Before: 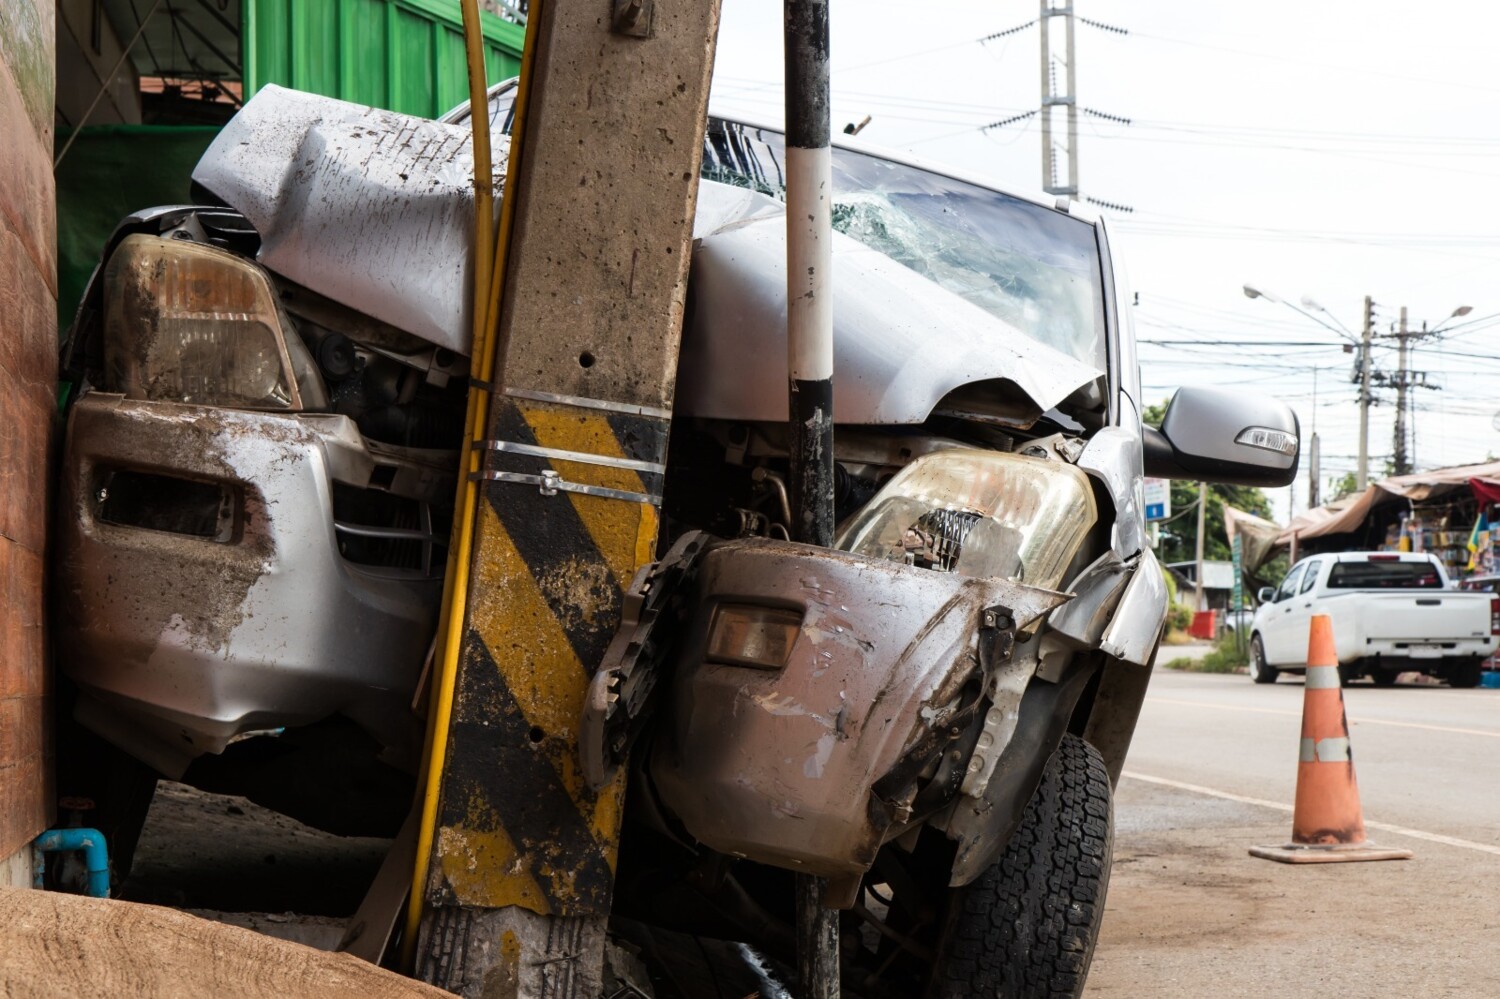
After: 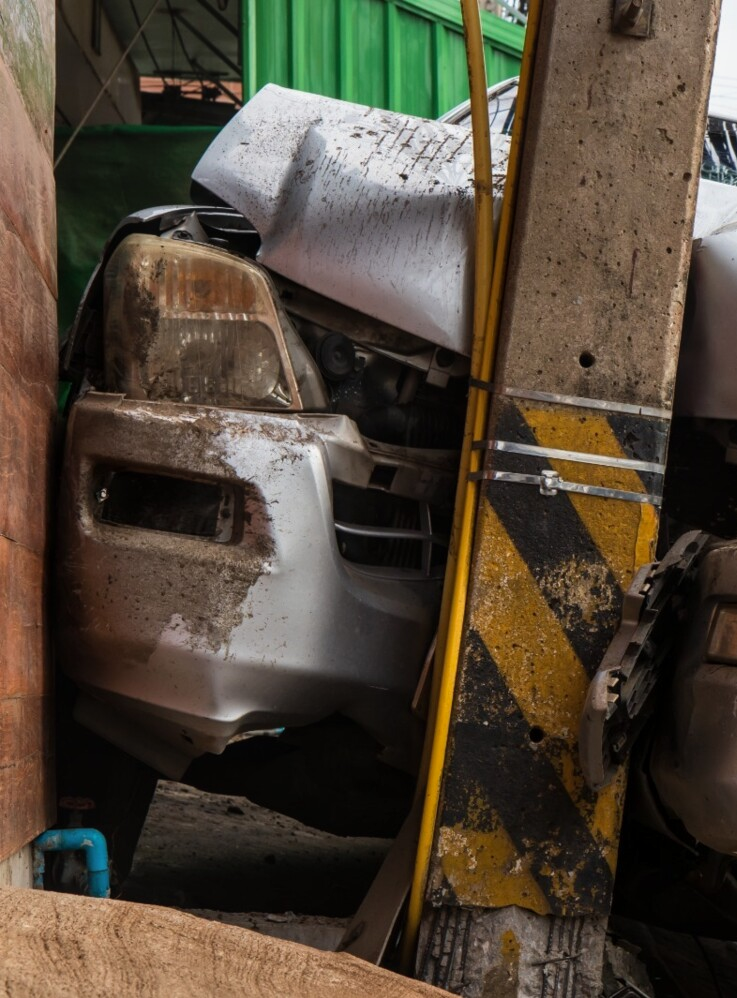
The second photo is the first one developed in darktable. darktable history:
crop and rotate: left 0%, top 0%, right 50.845%
local contrast: detail 110%
